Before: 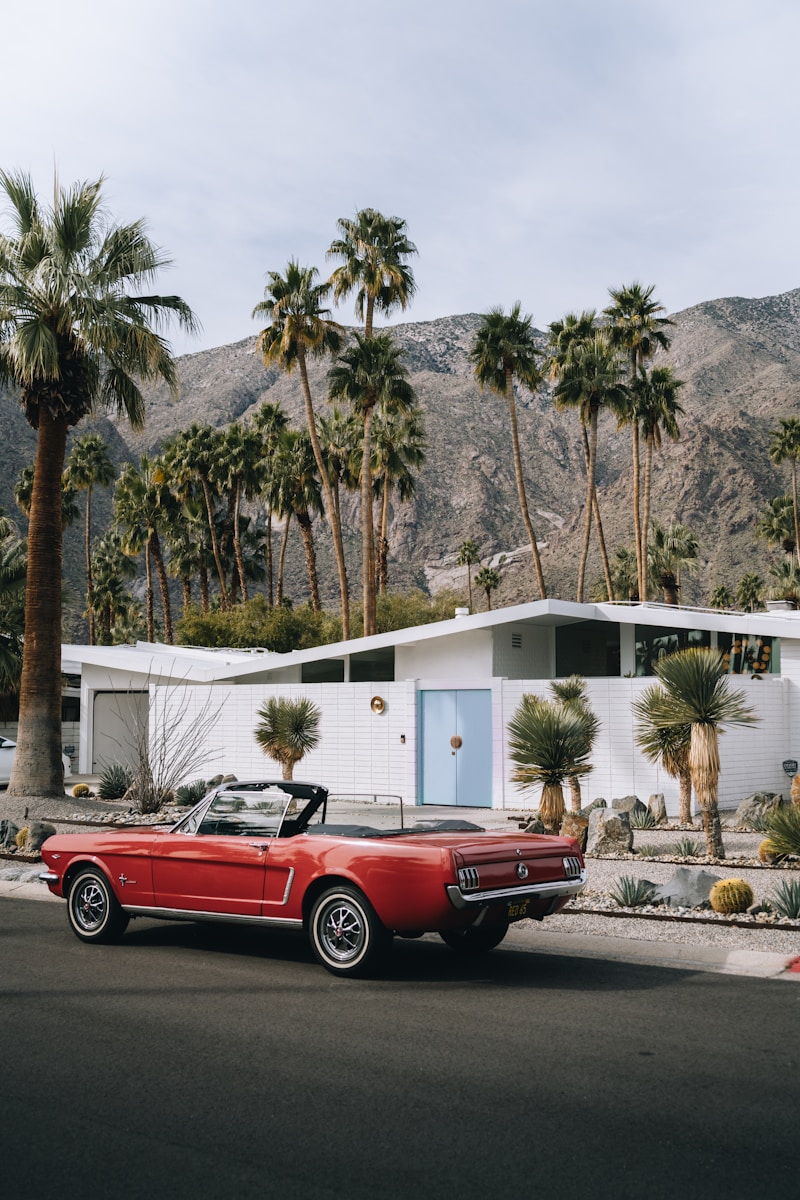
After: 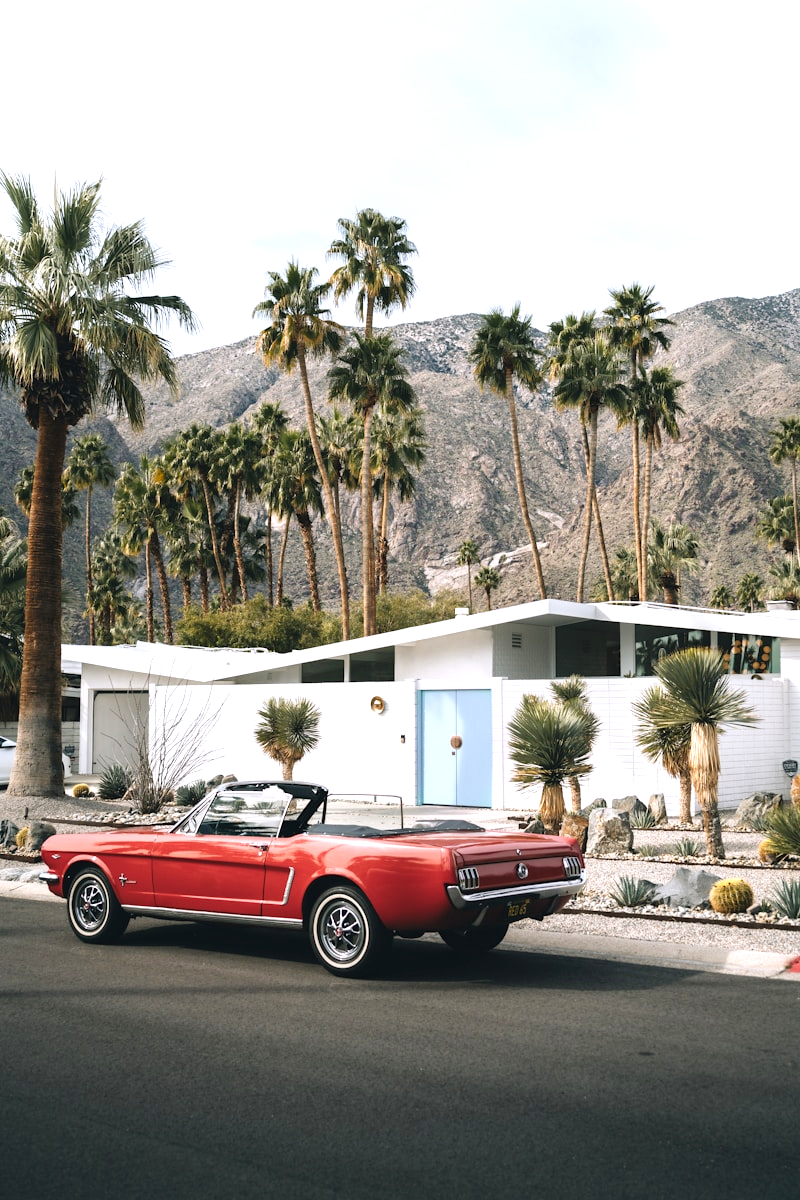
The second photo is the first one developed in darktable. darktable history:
exposure: exposure 0.779 EV, compensate highlight preservation false
